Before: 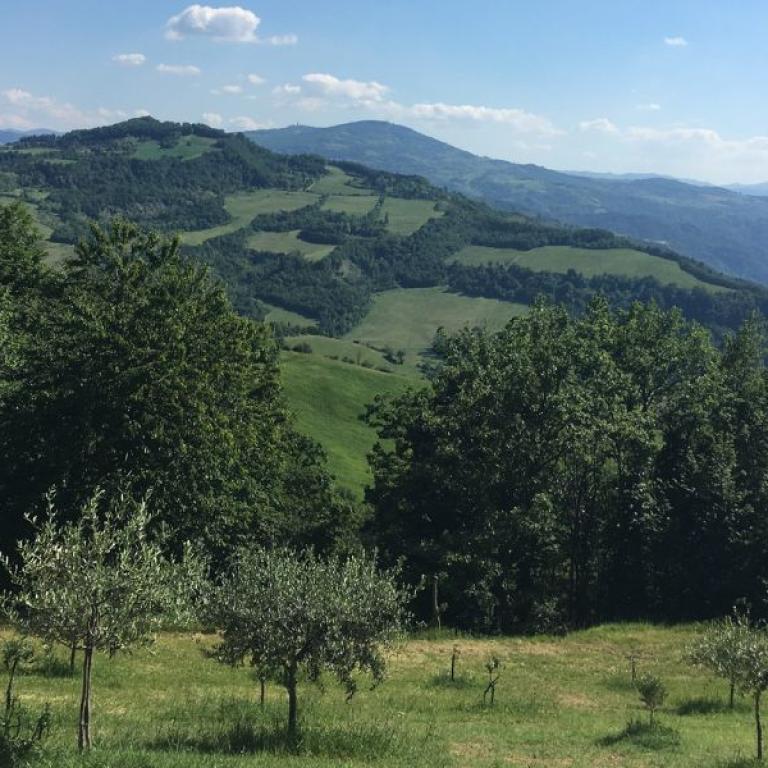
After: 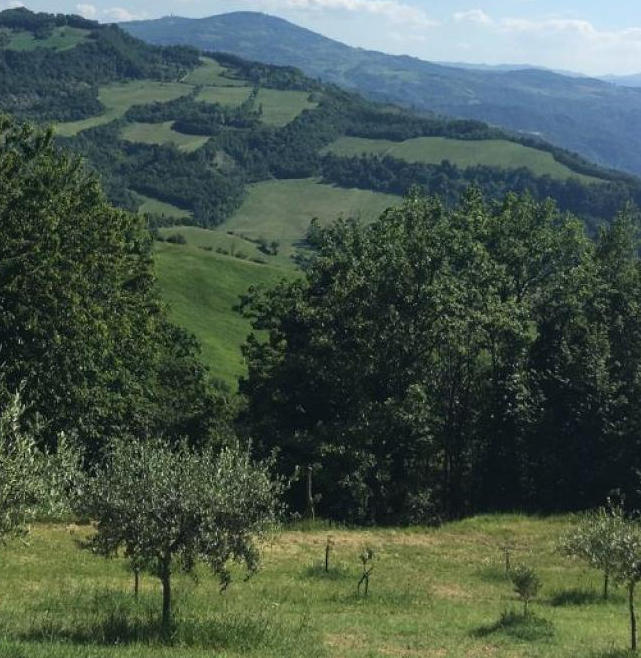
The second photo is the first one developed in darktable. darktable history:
crop: left 16.498%, top 14.246%
